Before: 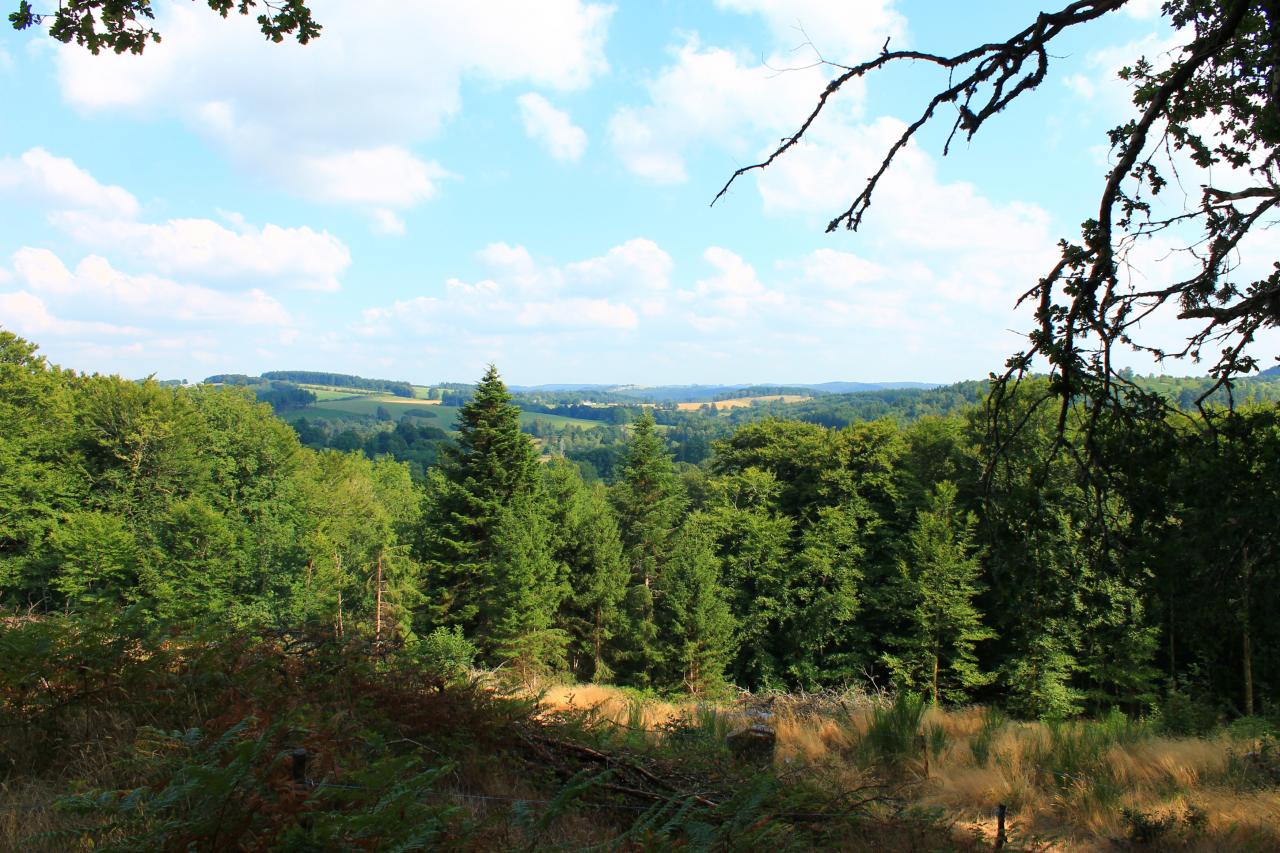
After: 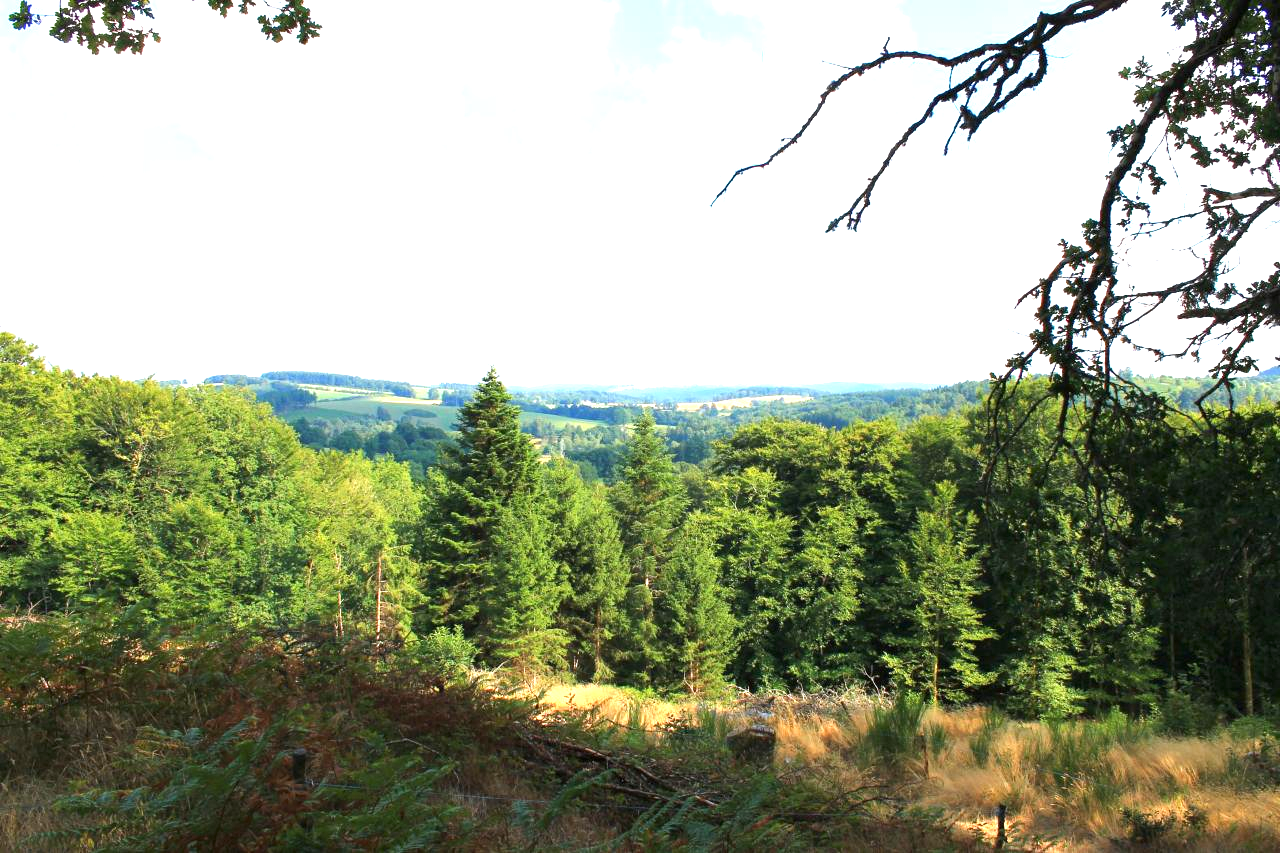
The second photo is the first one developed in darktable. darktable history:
exposure: black level correction 0, exposure 1.1 EV, compensate exposure bias true, compensate highlight preservation false
white balance: red 1.004, blue 1.024
